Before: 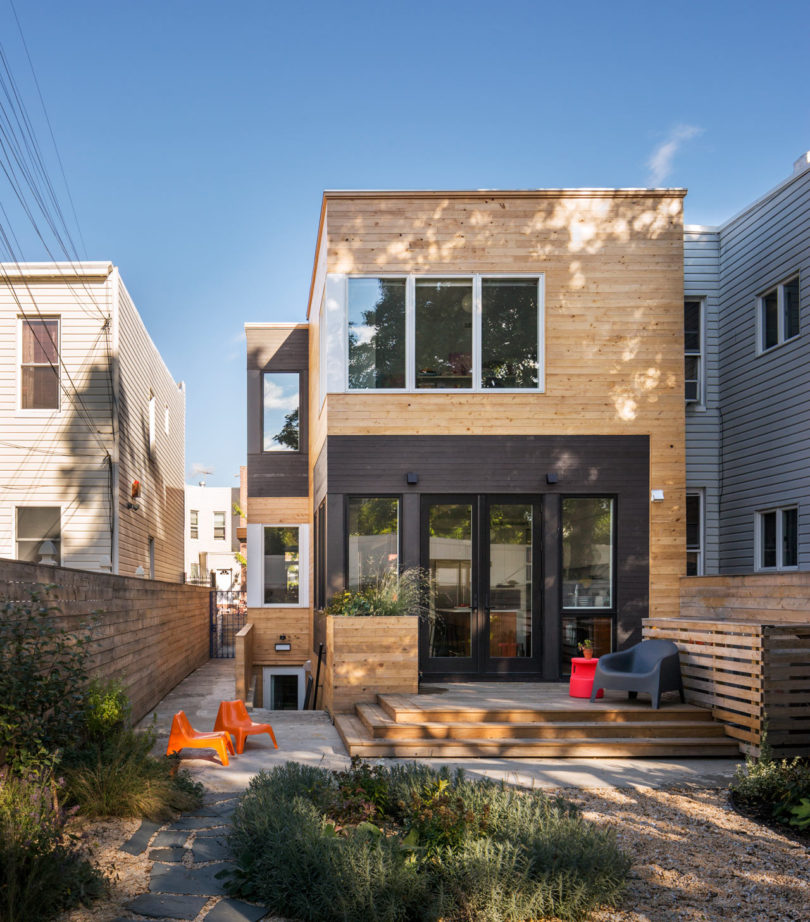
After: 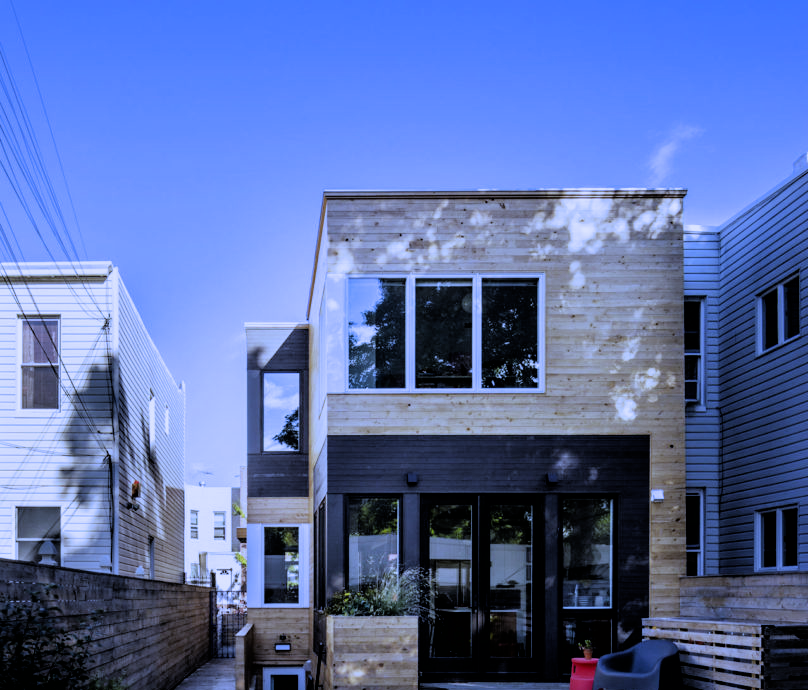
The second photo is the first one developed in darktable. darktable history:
crop: bottom 24.967%
filmic rgb: black relative exposure -3.64 EV, white relative exposure 2.44 EV, hardness 3.29
white balance: red 0.766, blue 1.537
exposure: exposure -0.492 EV, compensate highlight preservation false
